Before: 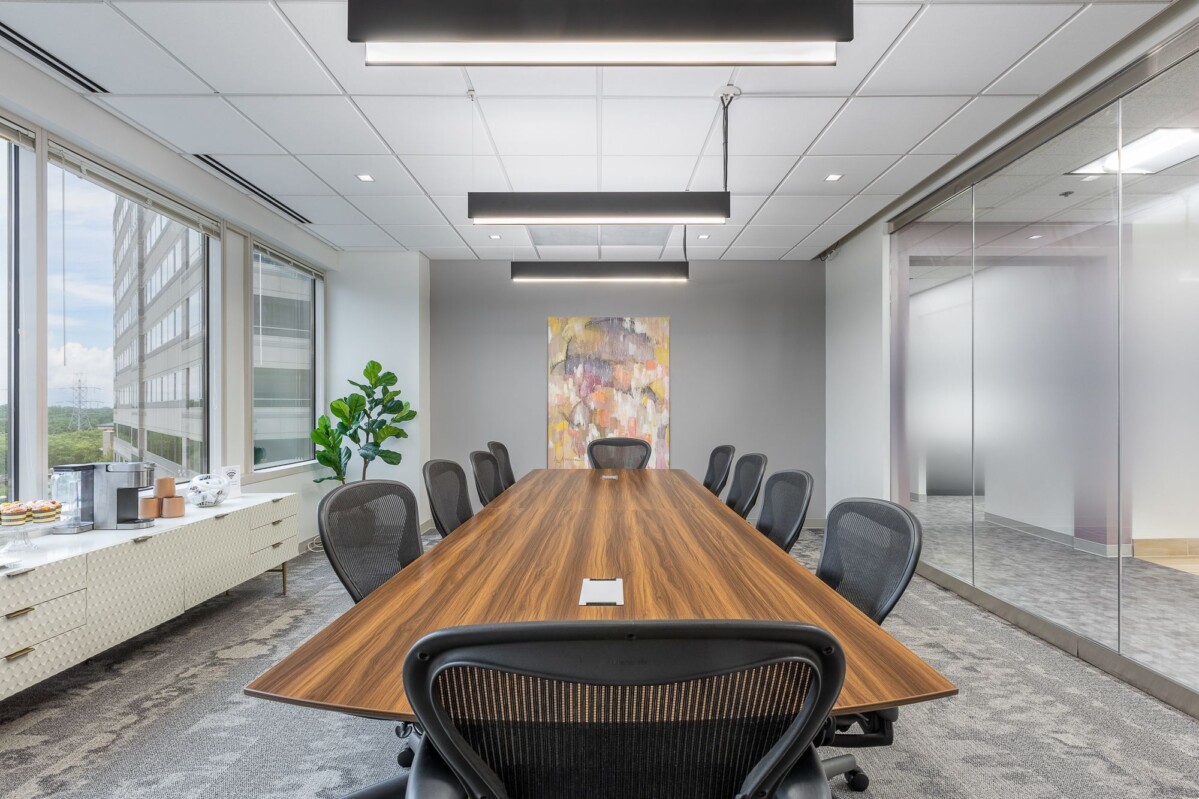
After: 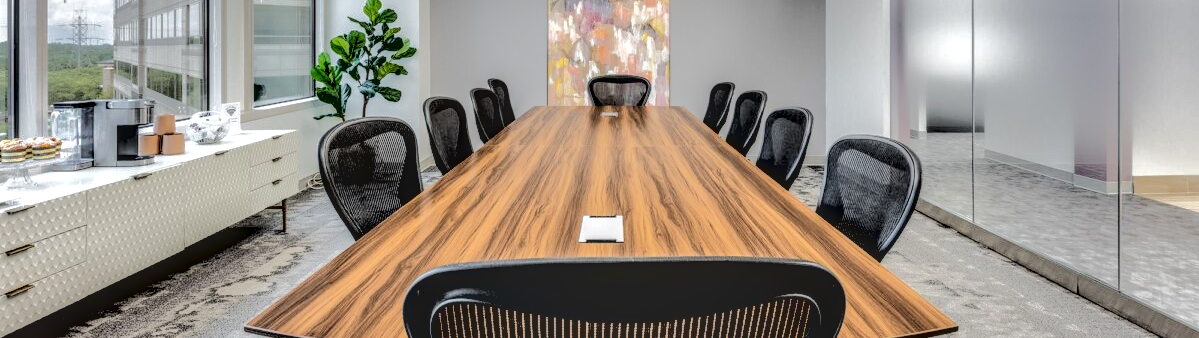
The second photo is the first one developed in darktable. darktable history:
crop: top 45.525%, bottom 12.171%
local contrast: highlights 13%, shadows 39%, detail 183%, midtone range 0.469
tone curve: curves: ch0 [(0, 0) (0.003, 0.006) (0.011, 0.014) (0.025, 0.024) (0.044, 0.035) (0.069, 0.046) (0.1, 0.074) (0.136, 0.115) (0.177, 0.161) (0.224, 0.226) (0.277, 0.293) (0.335, 0.364) (0.399, 0.441) (0.468, 0.52) (0.543, 0.58) (0.623, 0.657) (0.709, 0.72) (0.801, 0.794) (0.898, 0.883) (1, 1)], color space Lab, independent channels, preserve colors none
base curve: curves: ch0 [(0.065, 0.026) (0.236, 0.358) (0.53, 0.546) (0.777, 0.841) (0.924, 0.992)]
shadows and highlights: highlights color adjustment 0.286%, soften with gaussian
tone equalizer: on, module defaults
